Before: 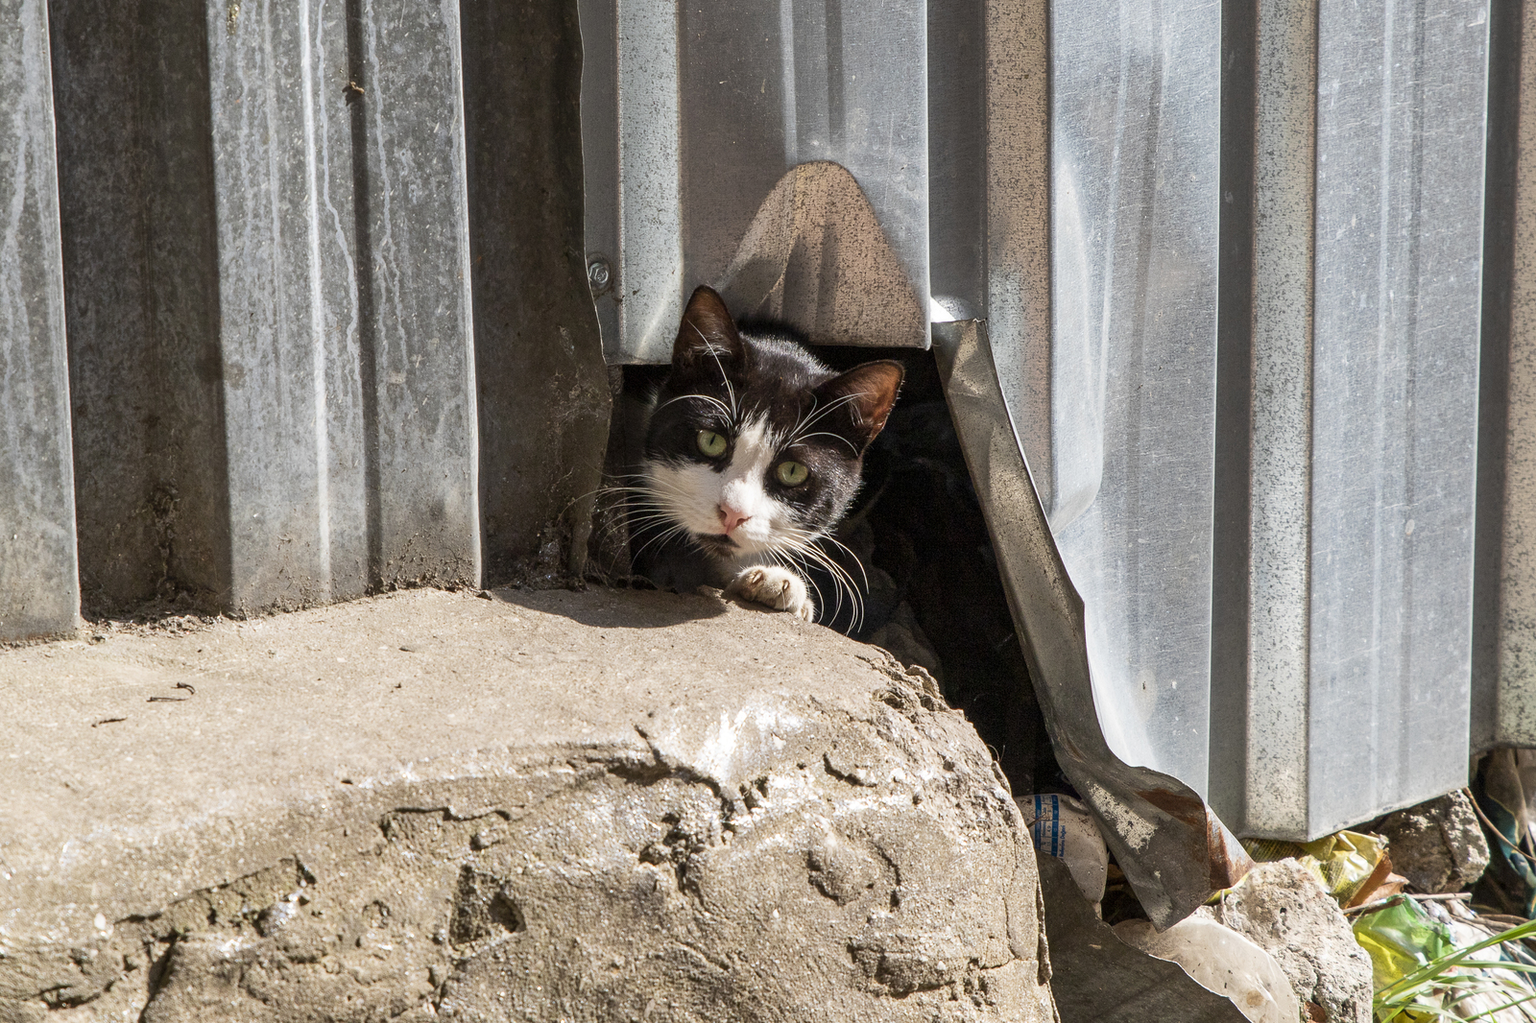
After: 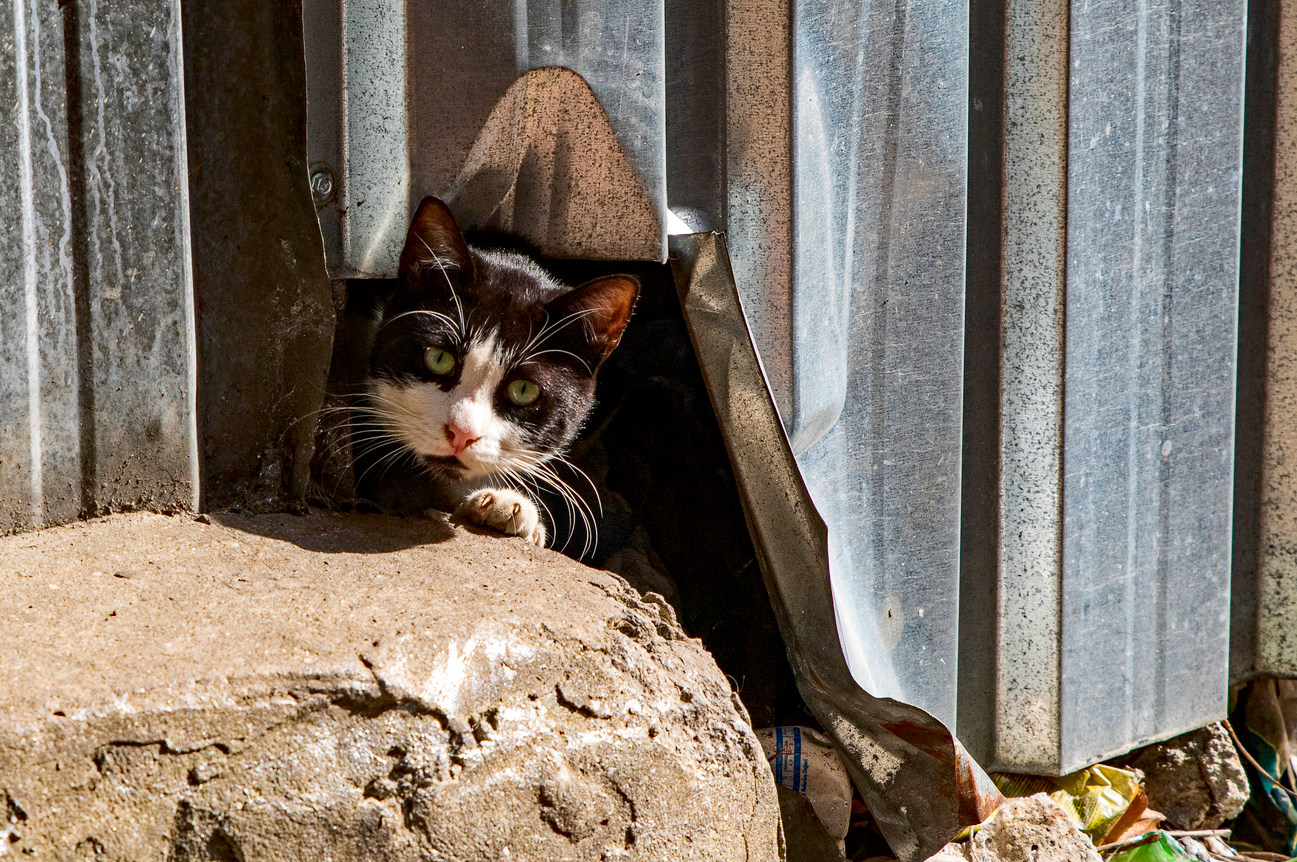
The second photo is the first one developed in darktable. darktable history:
crop: left 18.925%, top 9.475%, right 0%, bottom 9.581%
exposure: exposure -0.04 EV, compensate highlight preservation false
haze removal: strength 0.52, distance 0.924, compatibility mode true, adaptive false
contrast brightness saturation: contrast 0.125, brightness -0.046, saturation 0.154
